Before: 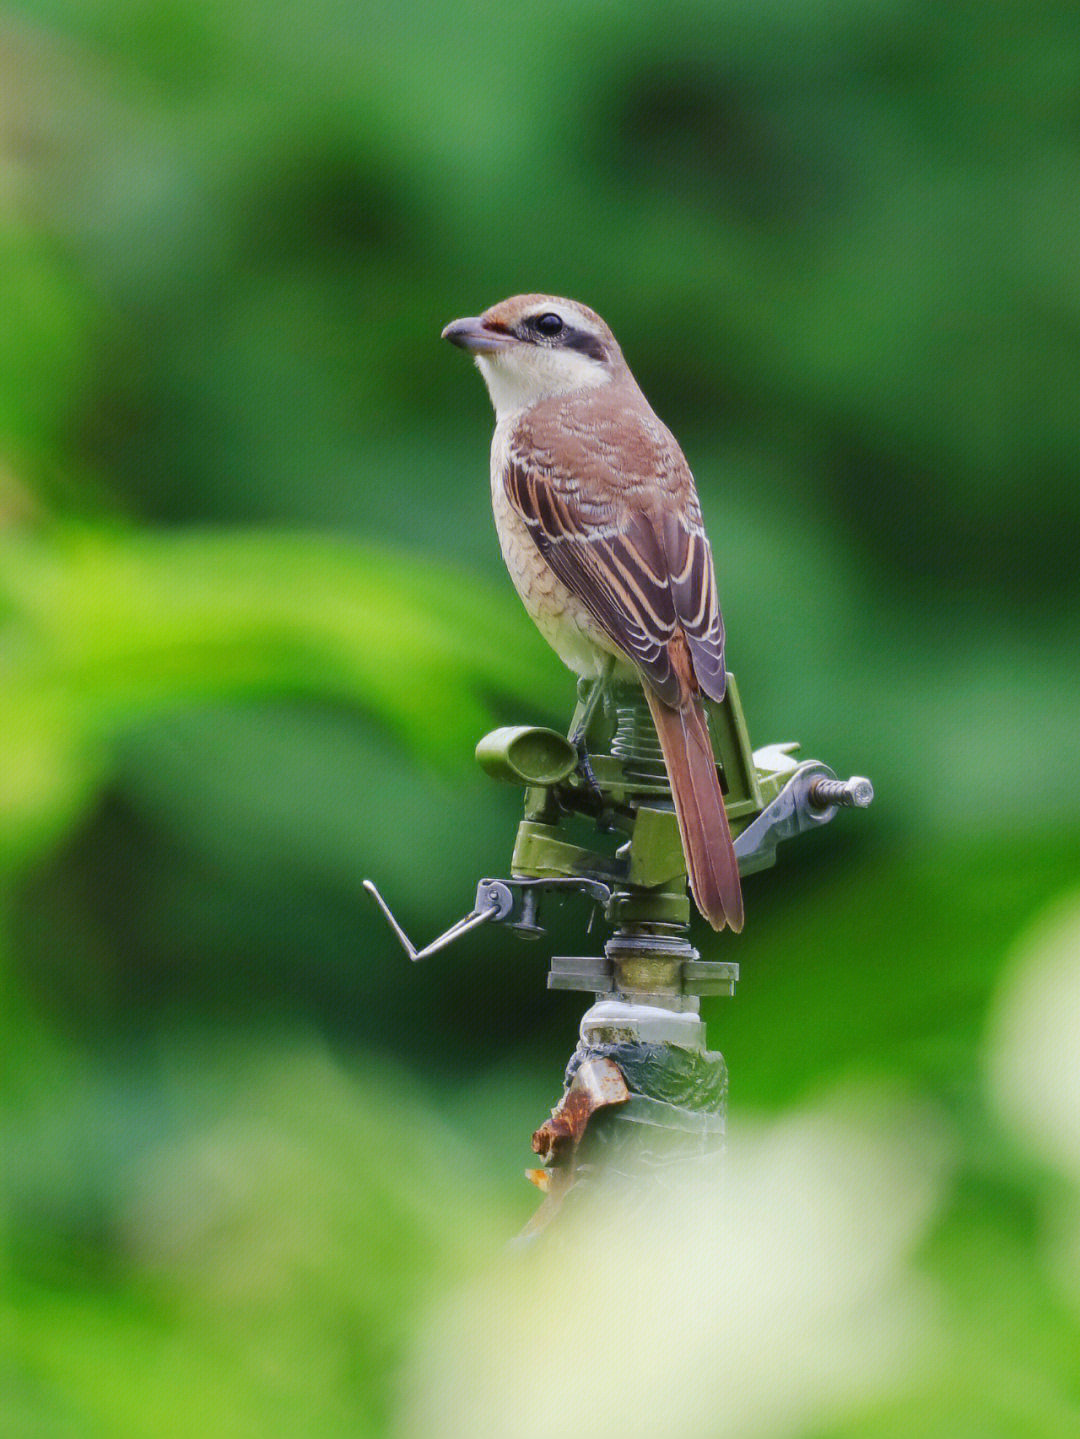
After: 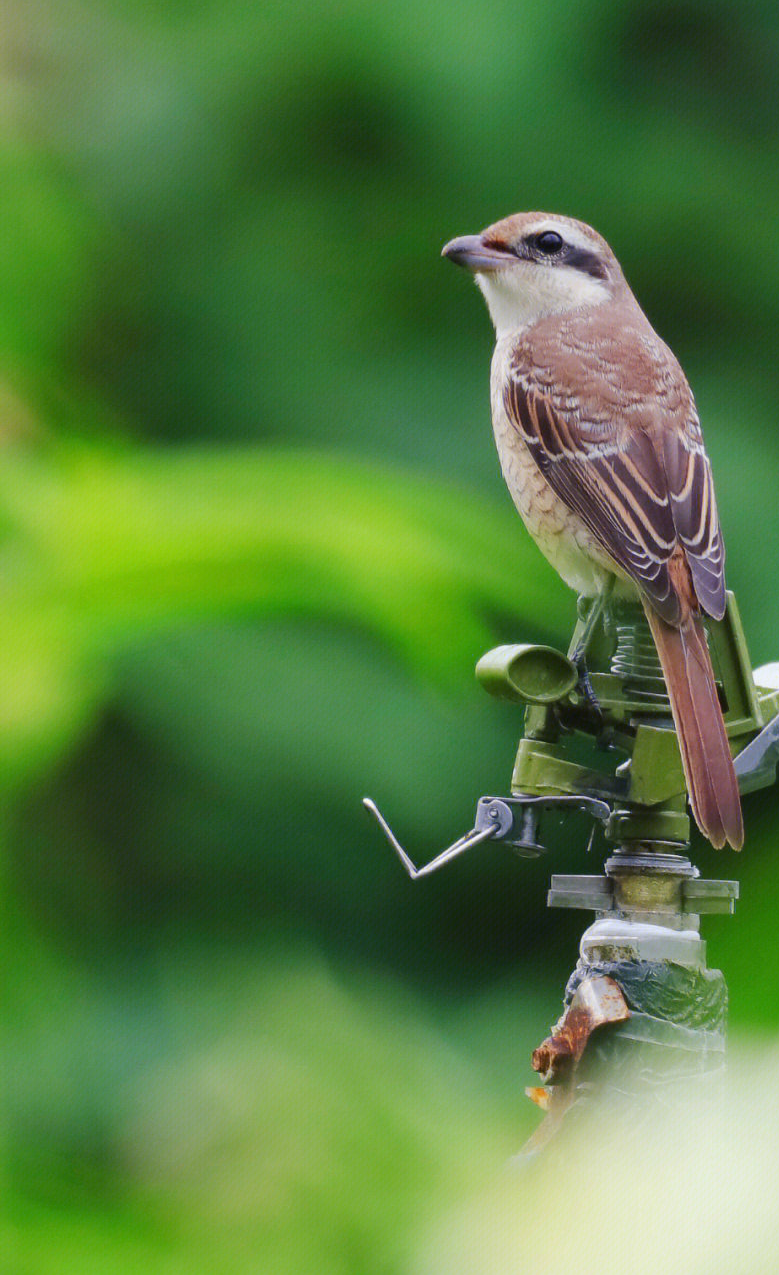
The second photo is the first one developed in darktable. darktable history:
crop: top 5.758%, right 27.853%, bottom 5.63%
